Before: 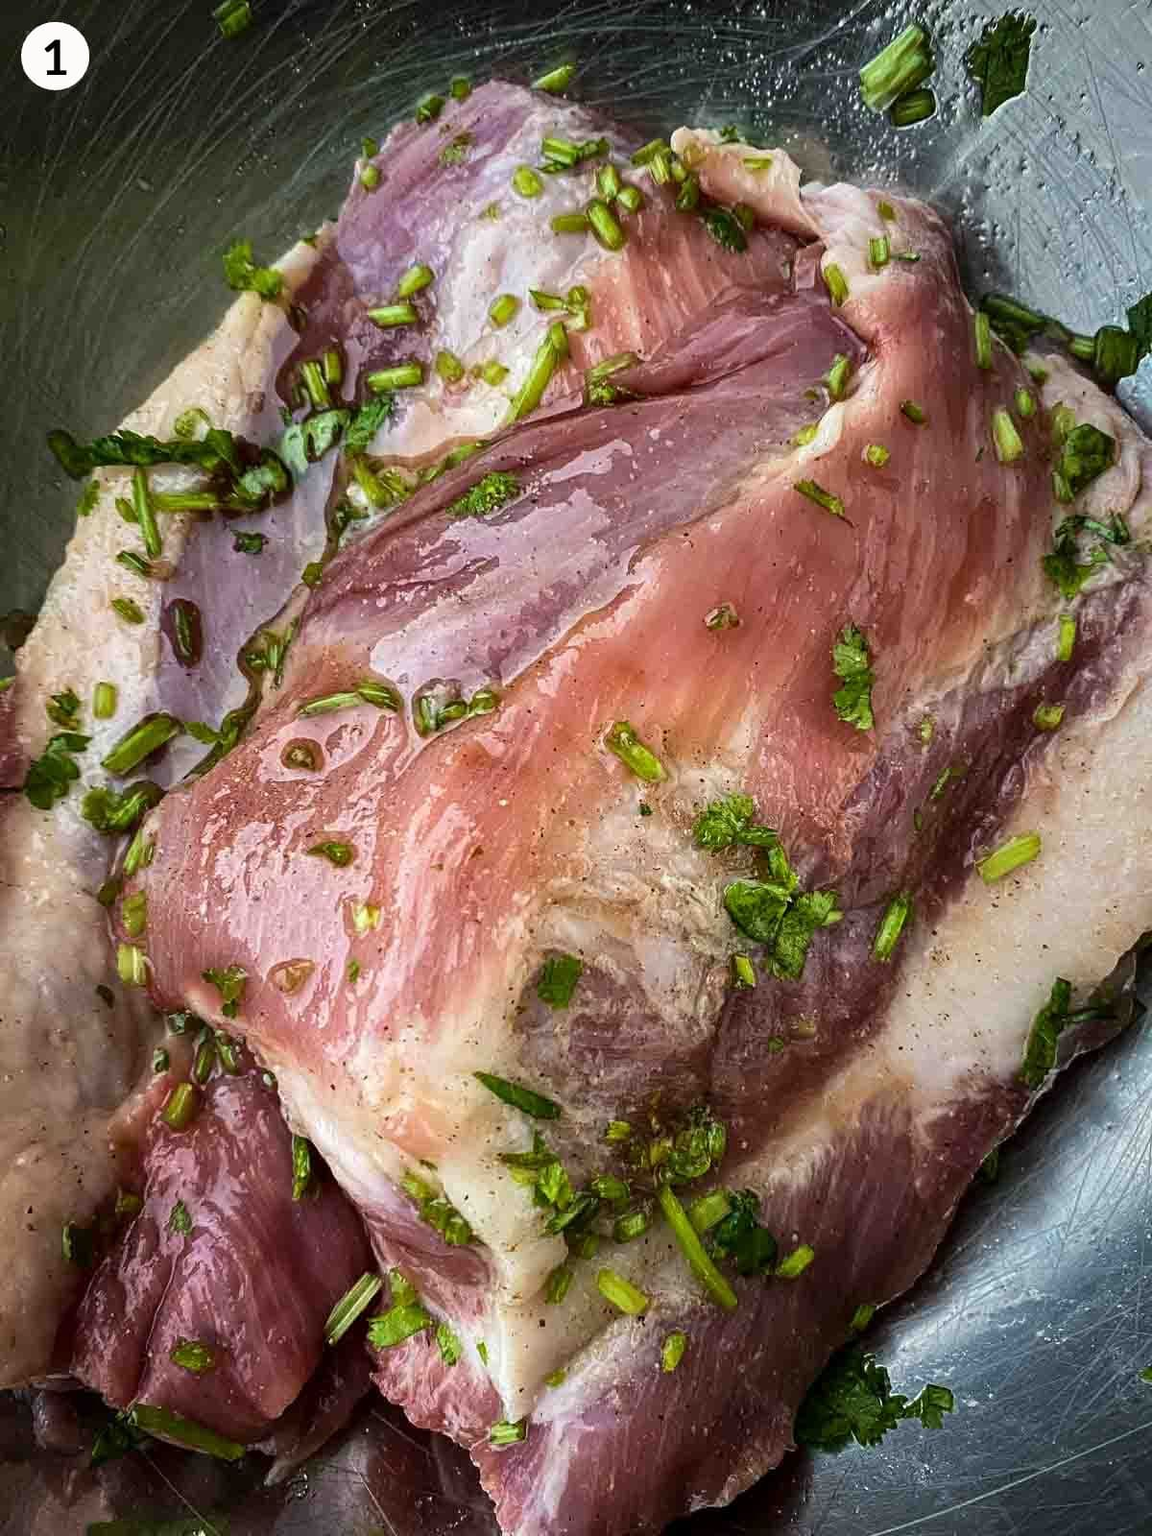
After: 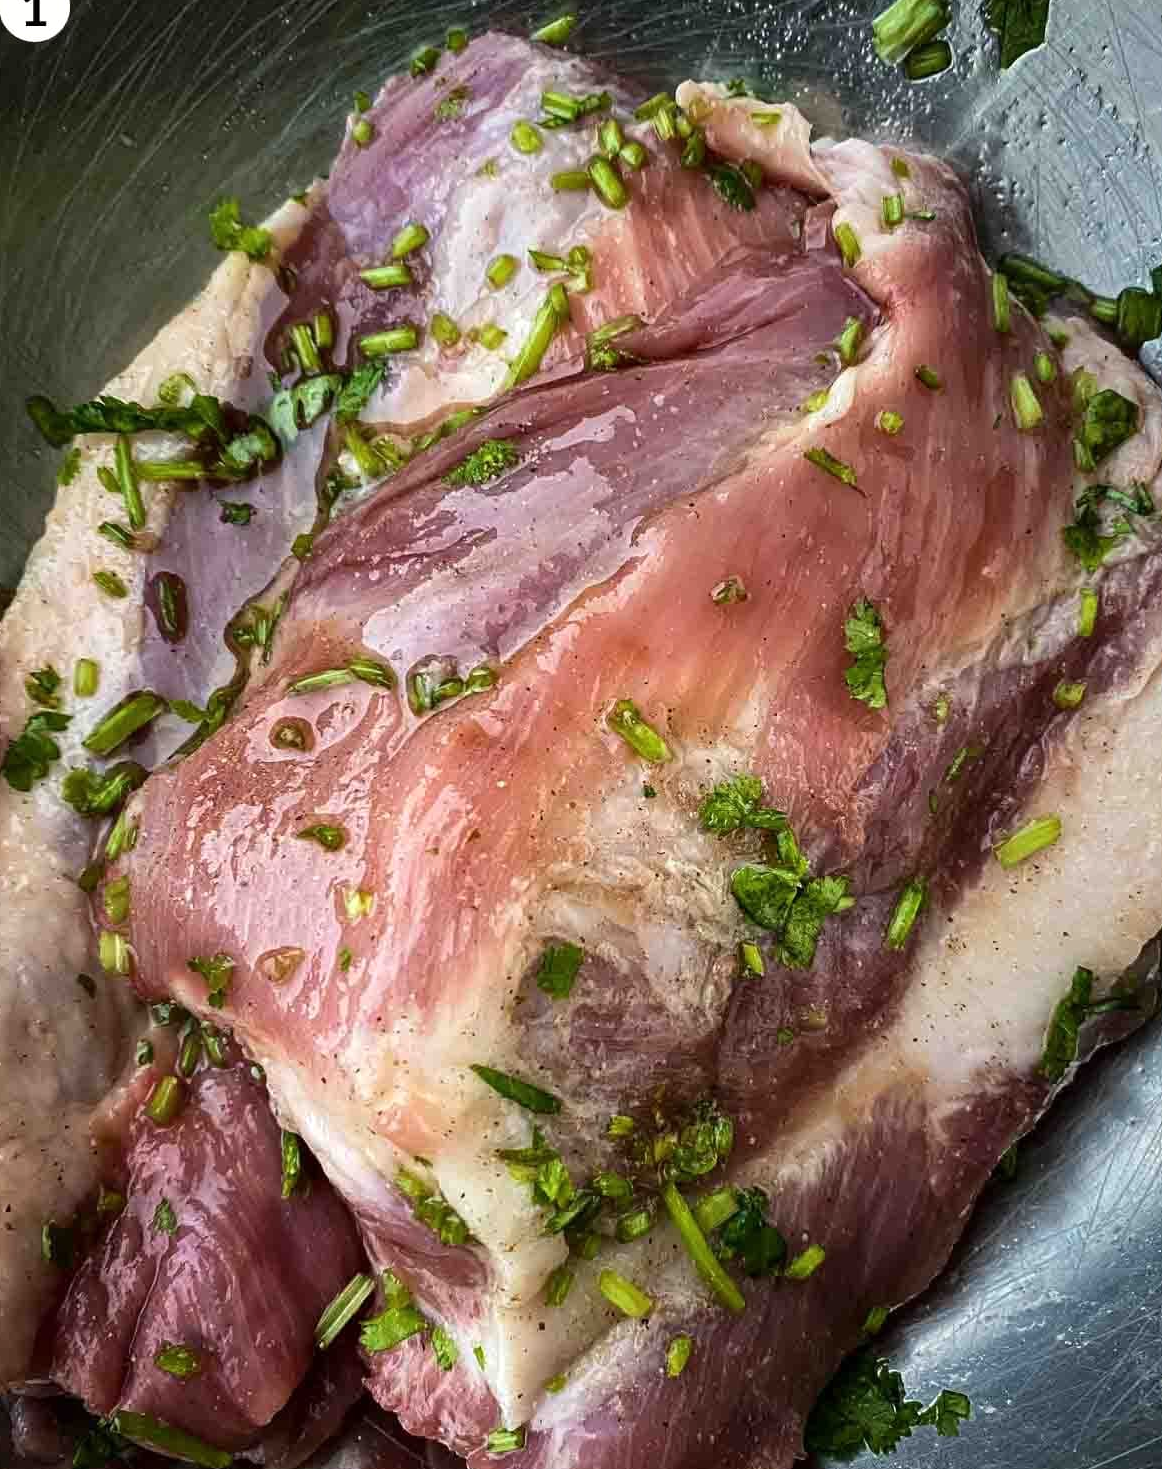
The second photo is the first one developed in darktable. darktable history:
crop: left 1.964%, top 3.251%, right 1.122%, bottom 4.933%
shadows and highlights: shadows -10, white point adjustment 1.5, highlights 10
tone equalizer: on, module defaults
